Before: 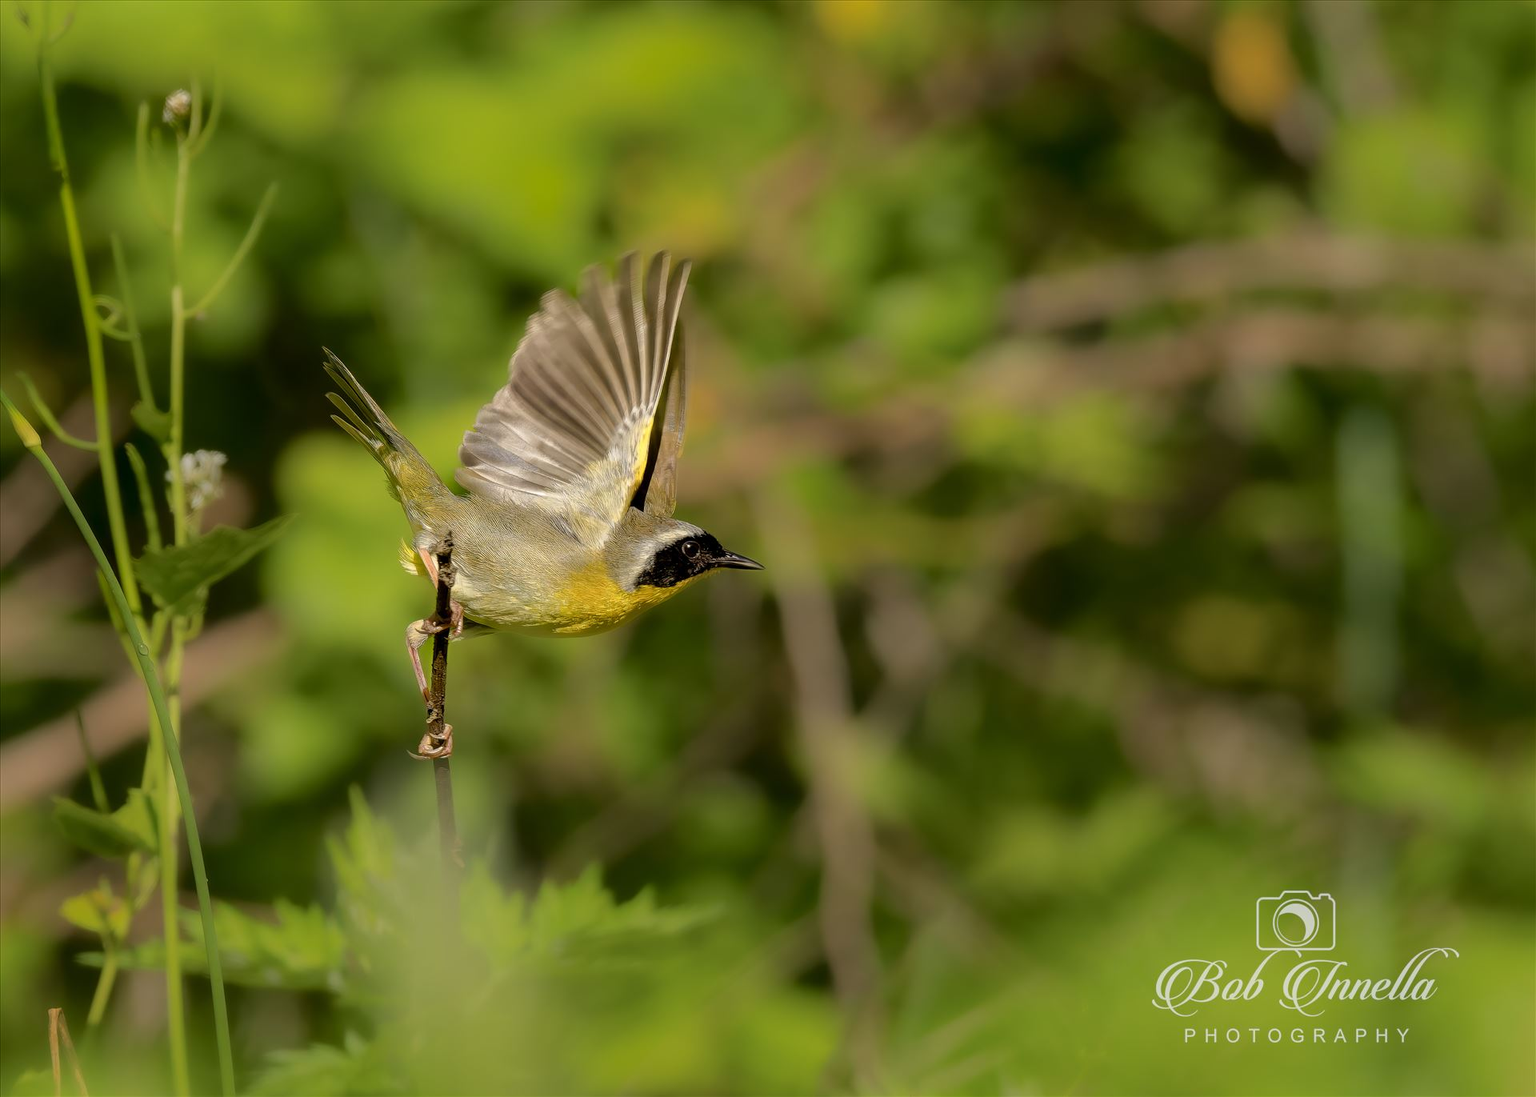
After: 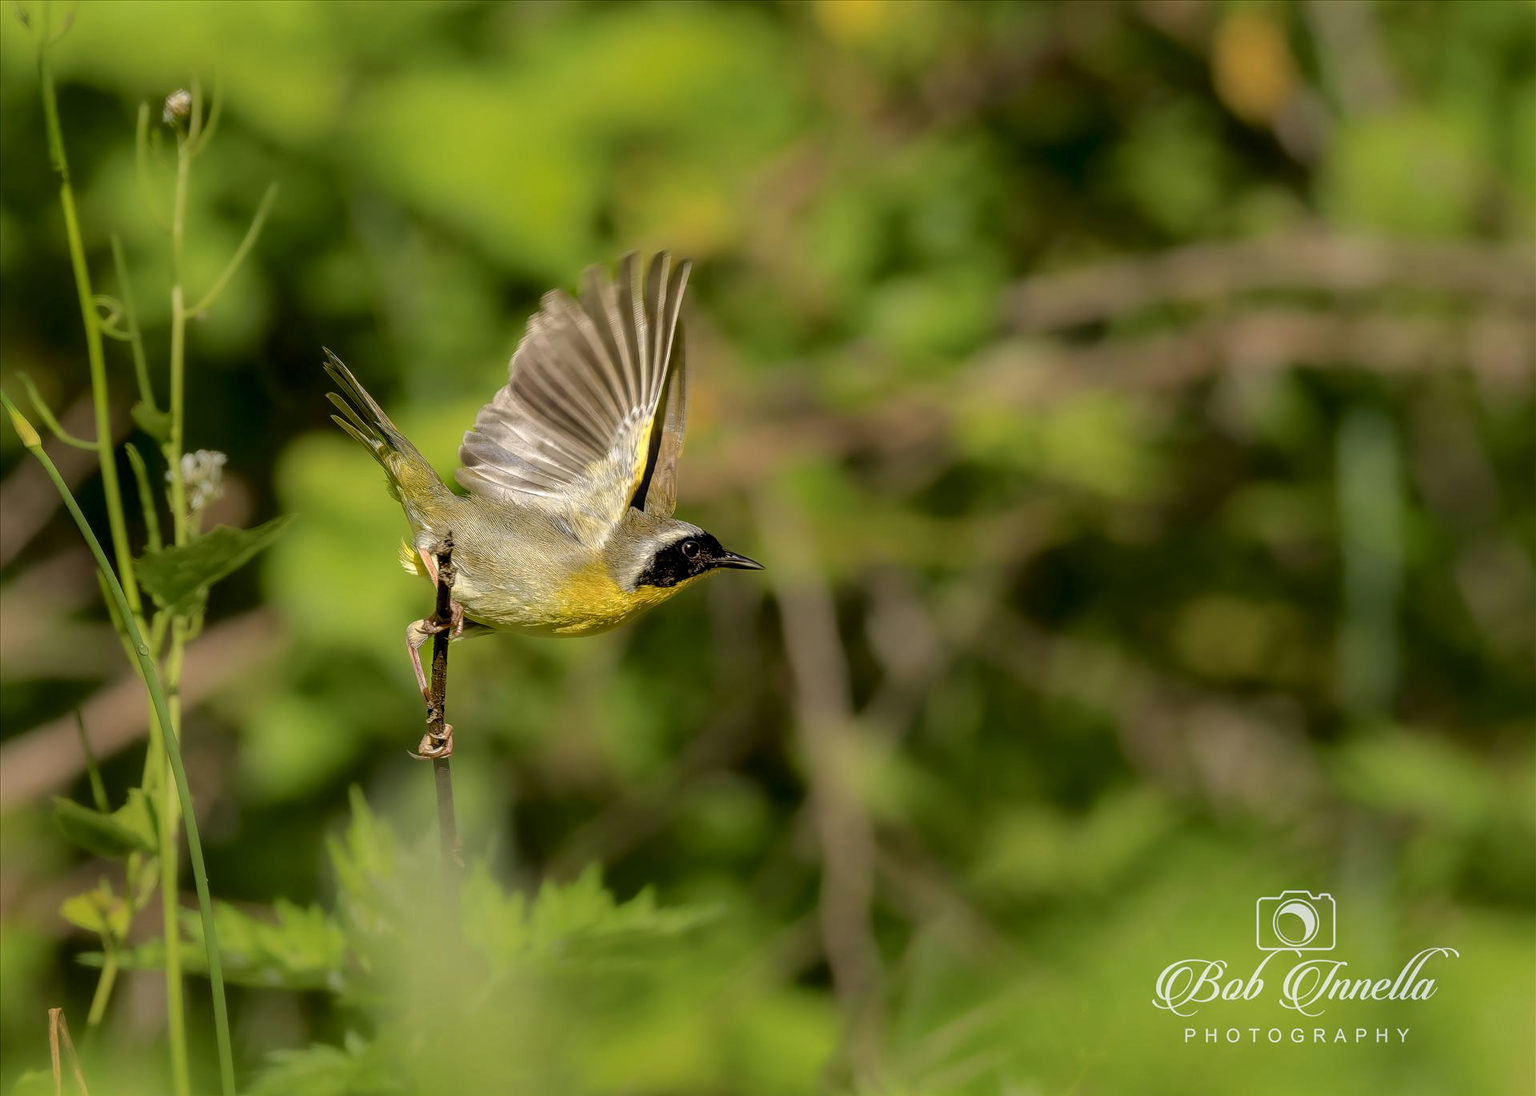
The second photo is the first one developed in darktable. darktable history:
local contrast: on, module defaults
white balance: red 0.988, blue 1.017
